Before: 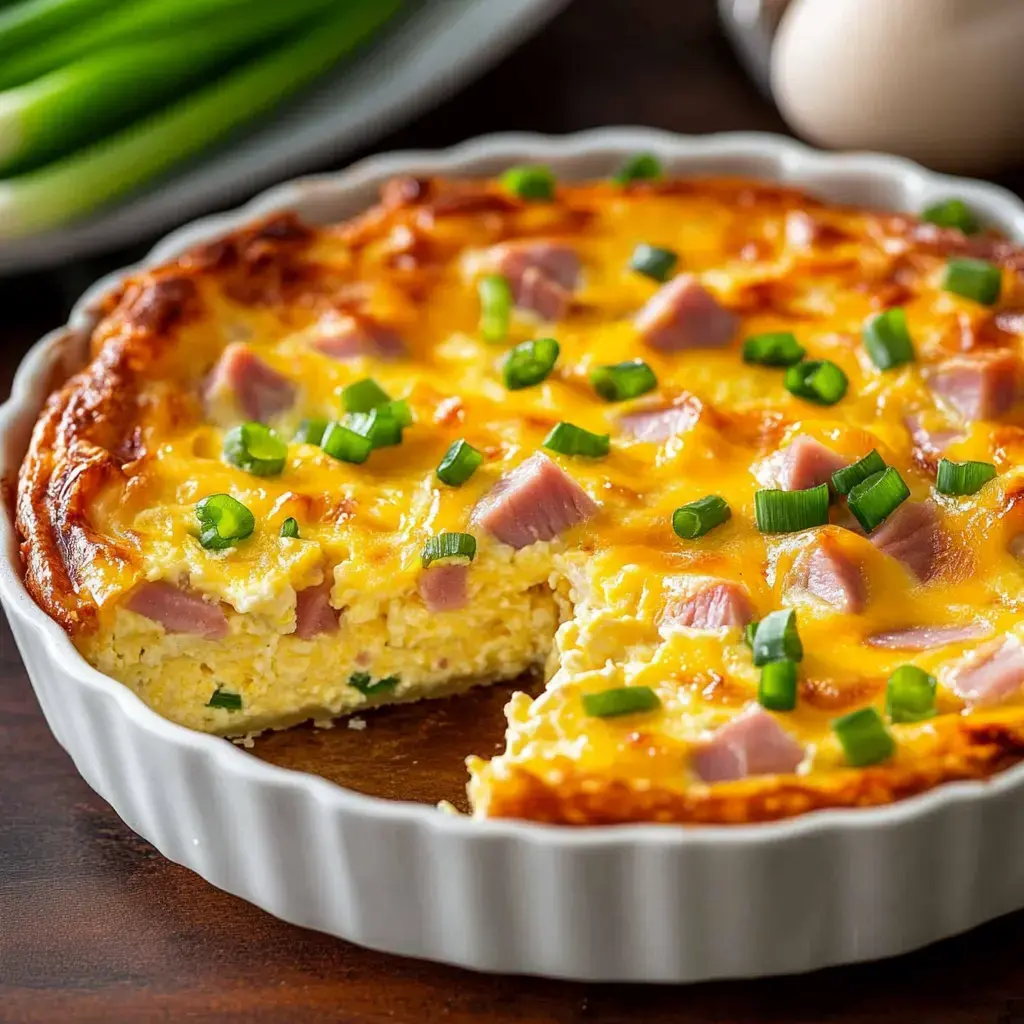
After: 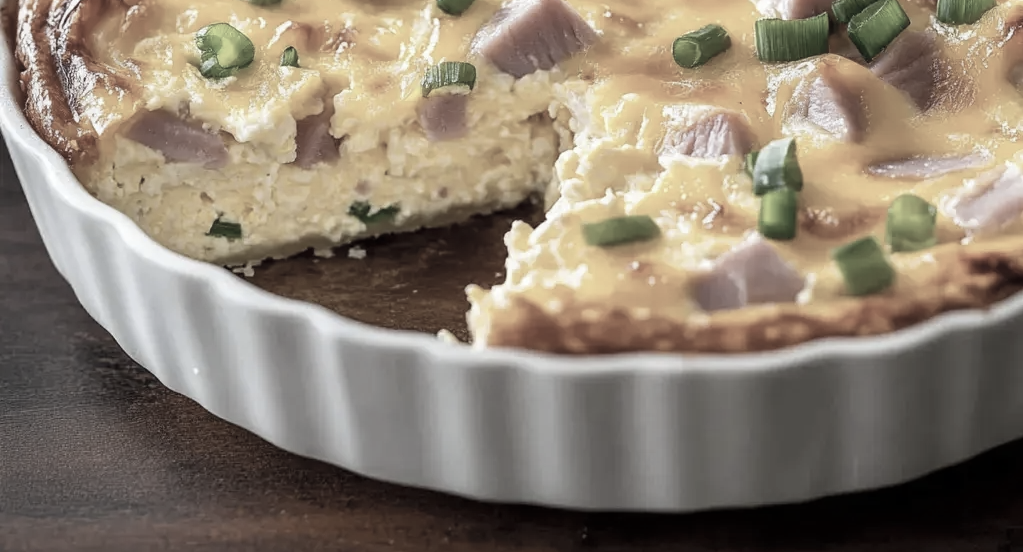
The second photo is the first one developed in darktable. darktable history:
color zones: curves: ch1 [(0.238, 0.163) (0.476, 0.2) (0.733, 0.322) (0.848, 0.134)]
crop and rotate: top 46.018%, right 0.064%
